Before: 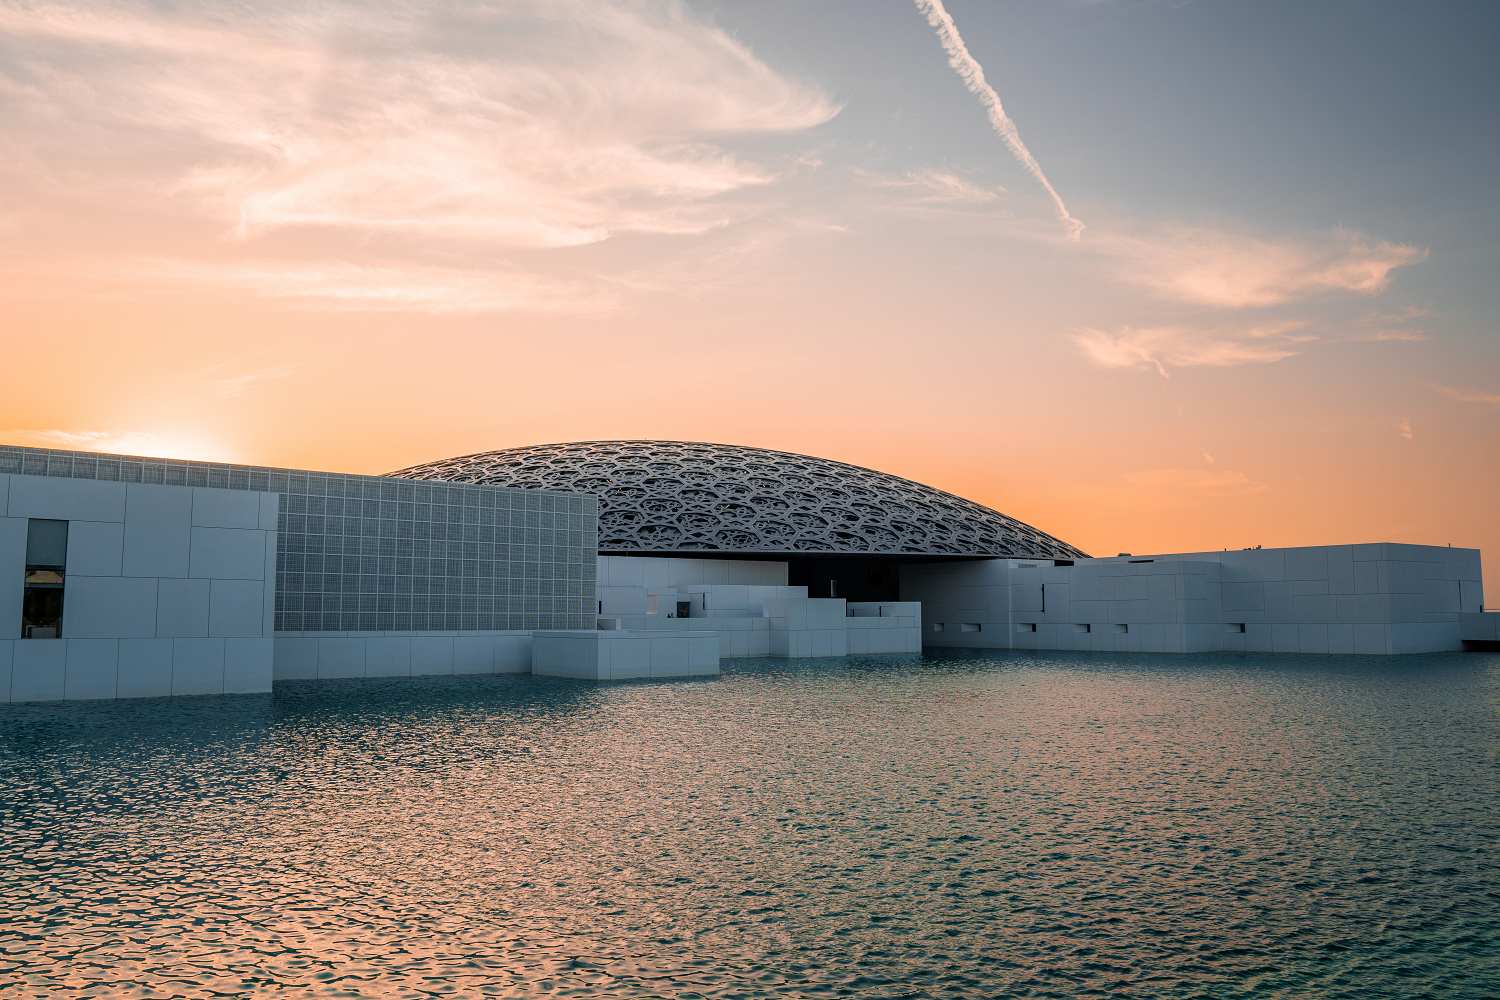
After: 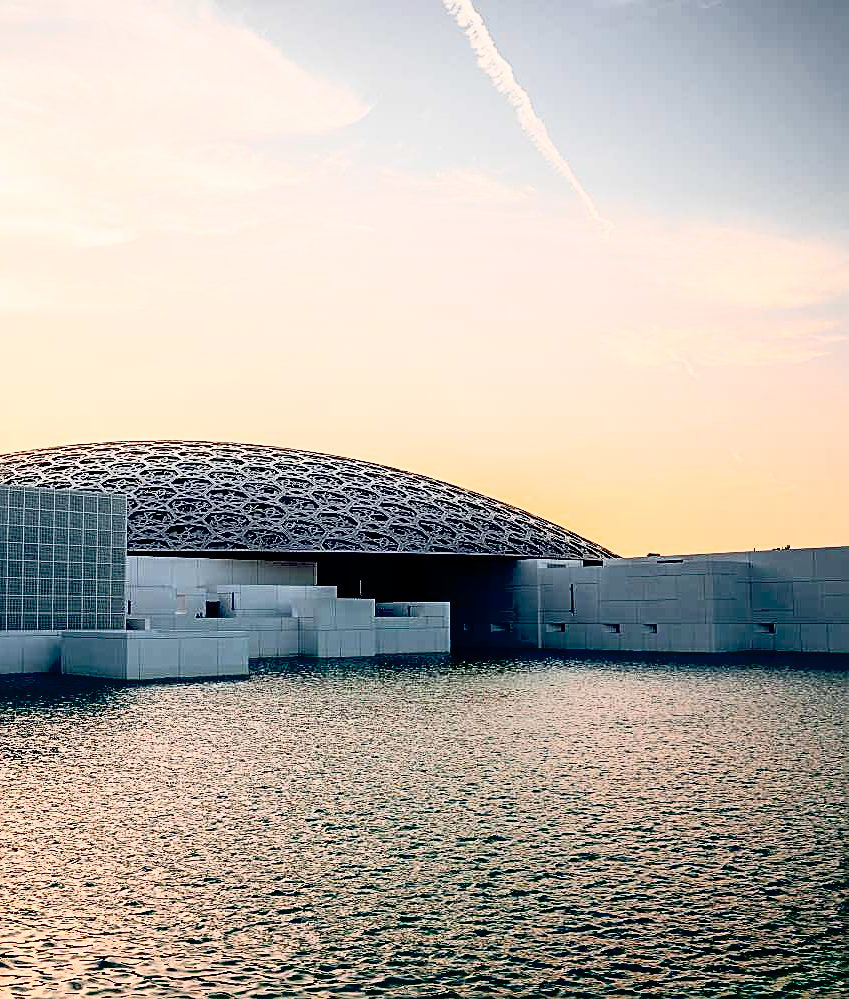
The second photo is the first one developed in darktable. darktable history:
sharpen: on, module defaults
crop: left 31.458%, top 0%, right 11.876%
exposure: black level correction 0.056, compensate highlight preservation false
contrast brightness saturation: contrast 0.43, brightness 0.56, saturation -0.19
